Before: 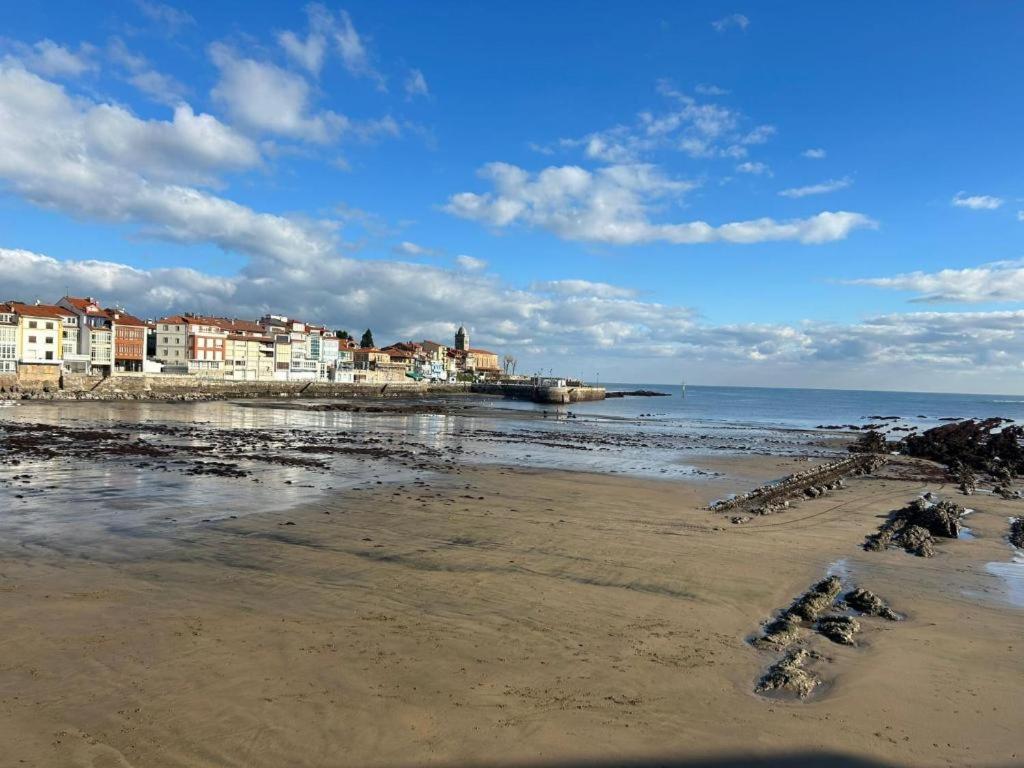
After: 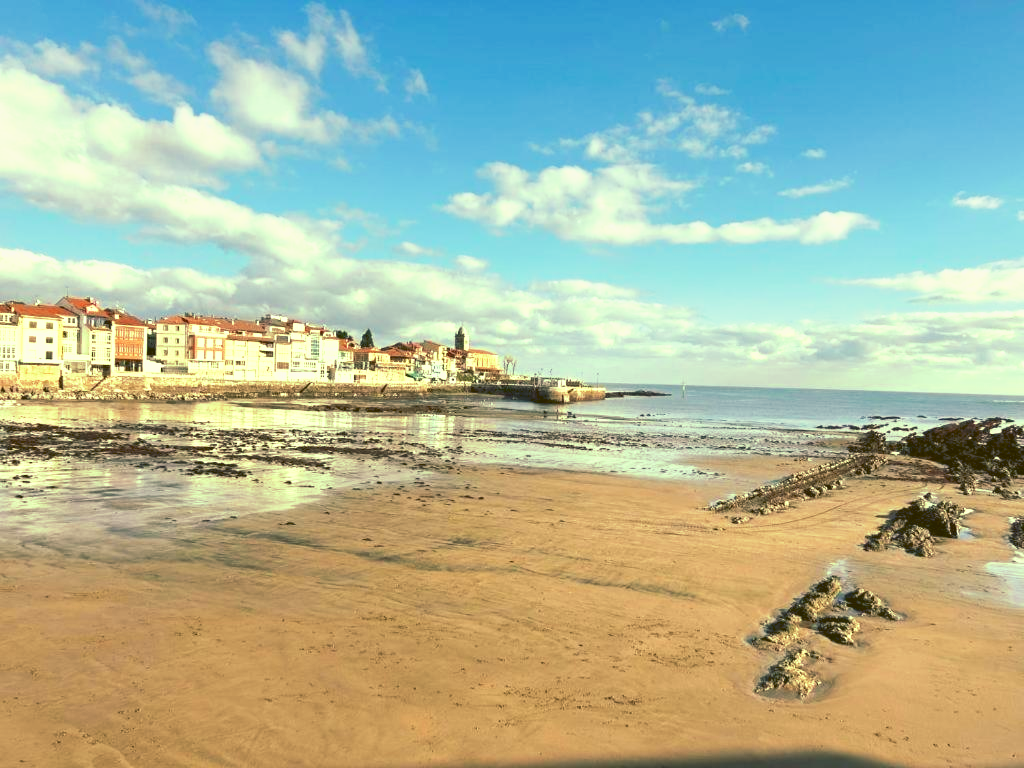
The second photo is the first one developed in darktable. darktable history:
tone curve: curves: ch0 [(0, 0) (0.003, 0.115) (0.011, 0.133) (0.025, 0.157) (0.044, 0.182) (0.069, 0.209) (0.1, 0.239) (0.136, 0.279) (0.177, 0.326) (0.224, 0.379) (0.277, 0.436) (0.335, 0.507) (0.399, 0.587) (0.468, 0.671) (0.543, 0.75) (0.623, 0.837) (0.709, 0.916) (0.801, 0.978) (0.898, 0.985) (1, 1)], preserve colors none
color look up table: target L [73.22, 94.36, 94.02, 78.98, 95.47, 72.57, 77.84, 68.6, 67.54, 64.82, 60.02, 50.01, 49.94, 200.29, 94.58, 65.14, 69.66, 59.72, 64.19, 44.21, 48.49, 48.52, 36.03, 40.43, 34.58, 22.62, 24.21, 95.01, 69.93, 63.53, 66.4, 41.53, 51.77, 40.97, 38.65, 39.13, 35.97, 37.67, 34.03, 12.4, 3.168, 80.39, 71.56, 77.64, 69.09, 67.55, 51.38, 39.23, 10.56], target a [-16.91, -62.66, -65.59, -24.92, -53.23, -45.29, -24.67, -71.76, -64.87, -71.78, -14.63, -44.93, -3.649, 0, -58.08, 14.58, -0.505, 15.56, 3.408, 52.81, 29.3, 26.1, 62.99, 62.36, 58.58, 7.778, 42.75, -51.97, 15.31, 15.33, 13.79, 73, 42.4, -6.917, 70.73, 14.19, 3.608, 58.73, -0.333, 43.41, 16.5, -3.135, -38.73, -15.56, -53.75, -16.22, -46.35, -25.86, -15.37], target b [81.15, 85.12, 102.77, 84.31, 51.71, 39.84, 53.9, 45.62, 27.25, 69.54, 67.55, 46.75, 49.51, 0, 67.7, 28.48, 63.48, 63.05, 41.83, 21.8, 61.25, 25.75, 57.72, 14.7, 51.22, 35.7, 28.26, 49.24, -4.098, -13.78, 20.38, -30.88, -22.54, -32.47, -51.04, -6.18, -56.99, -7.974, 13.6, -74.23, -29.13, 11.23, -2.624, 6.763, -6.531, 11.75, 18.69, -7.61, 5.68], num patches 49
